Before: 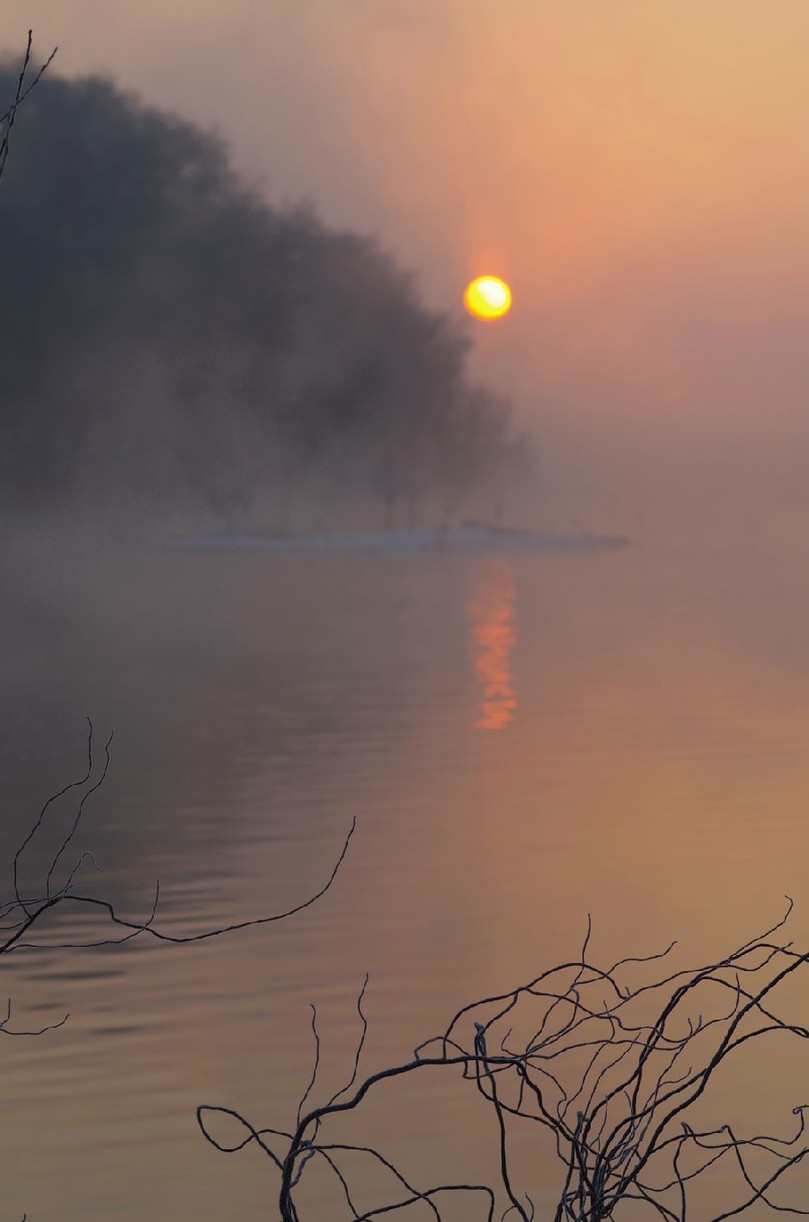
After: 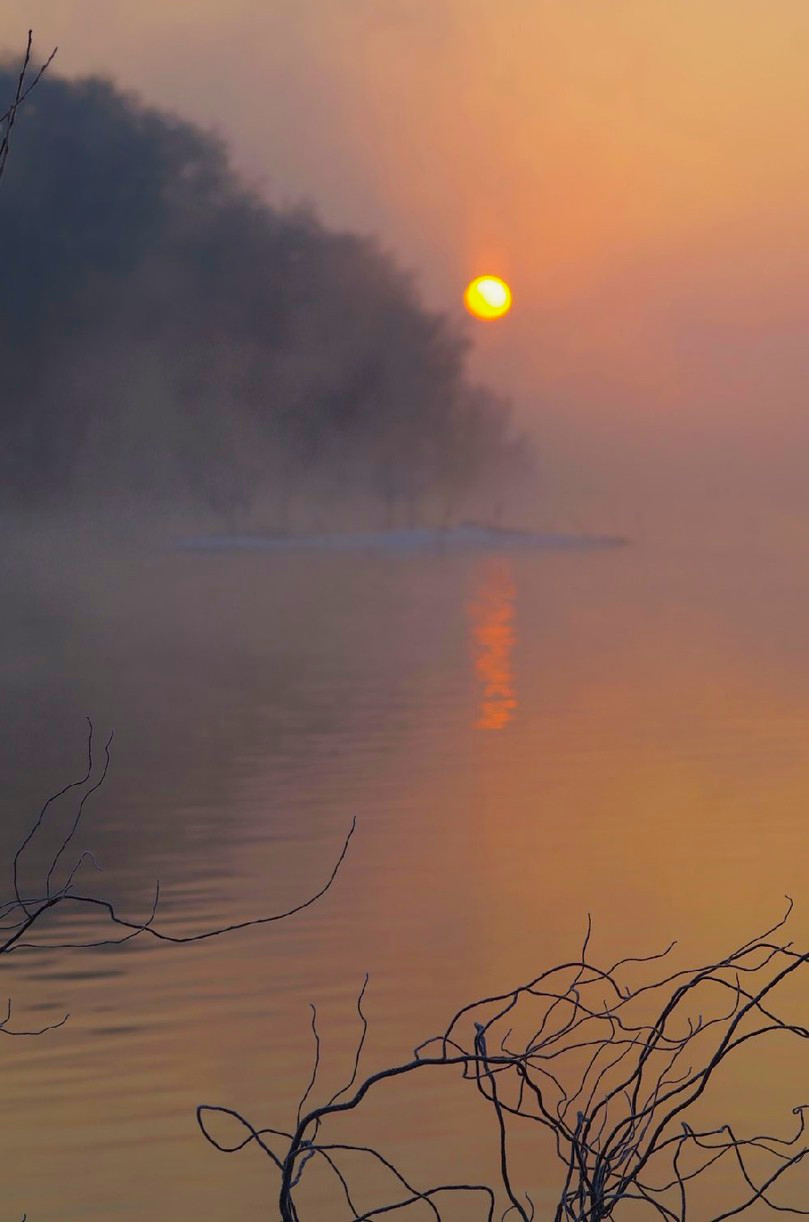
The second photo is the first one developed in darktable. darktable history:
color balance rgb: linear chroma grading › global chroma 14.947%, perceptual saturation grading › global saturation 20%, perceptual saturation grading › highlights -25.4%, perceptual saturation grading › shadows 25.287%, perceptual brilliance grading › global brilliance 1.512%, perceptual brilliance grading › highlights -3.997%, global vibrance 20%
